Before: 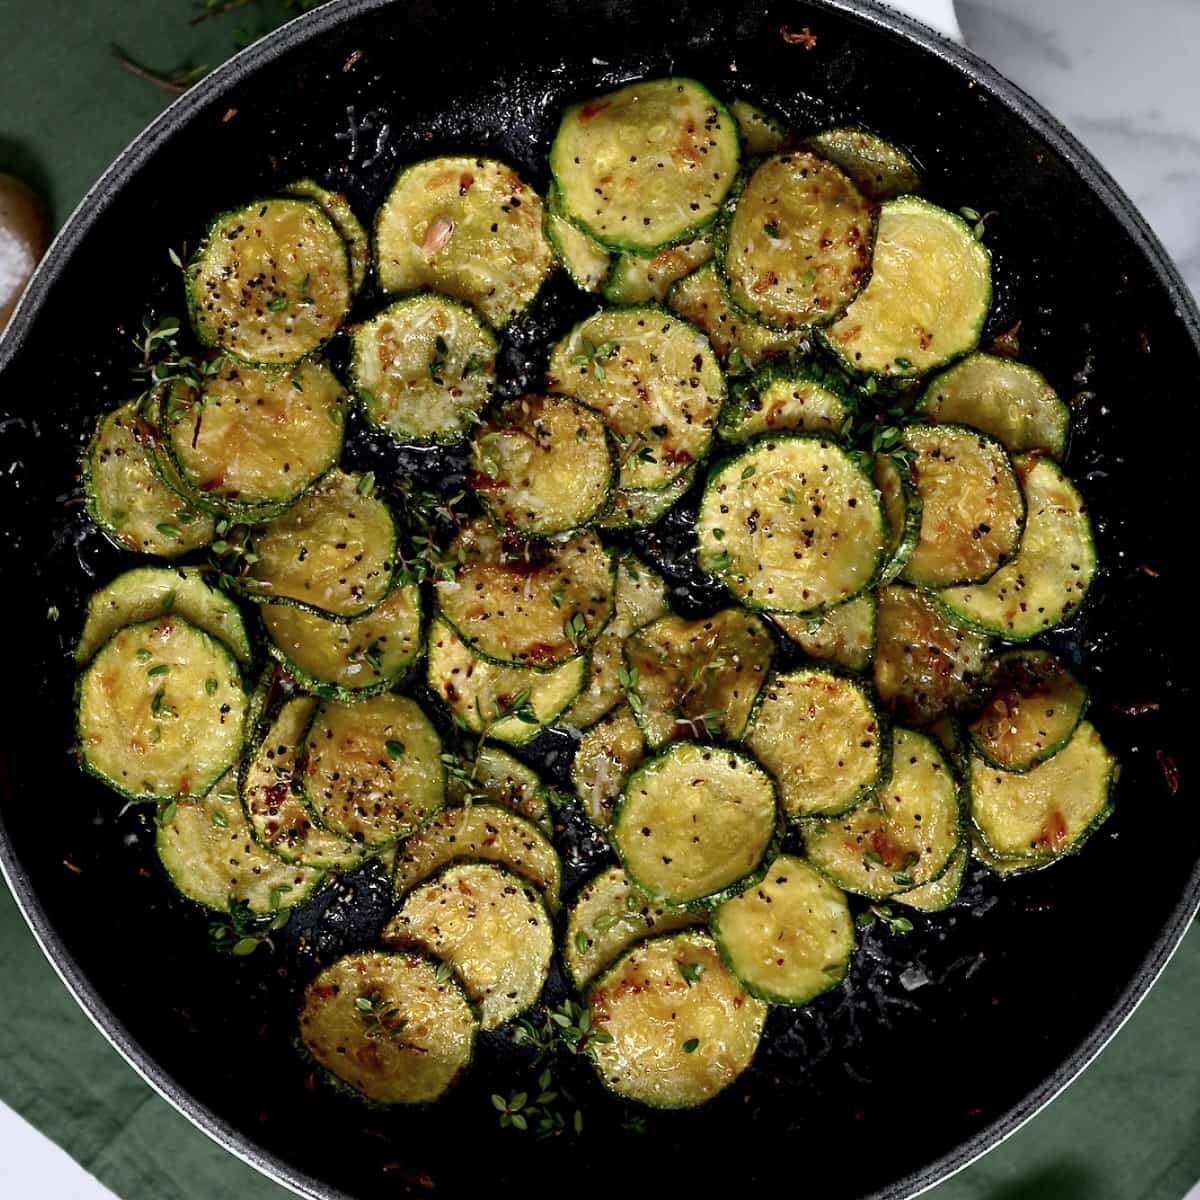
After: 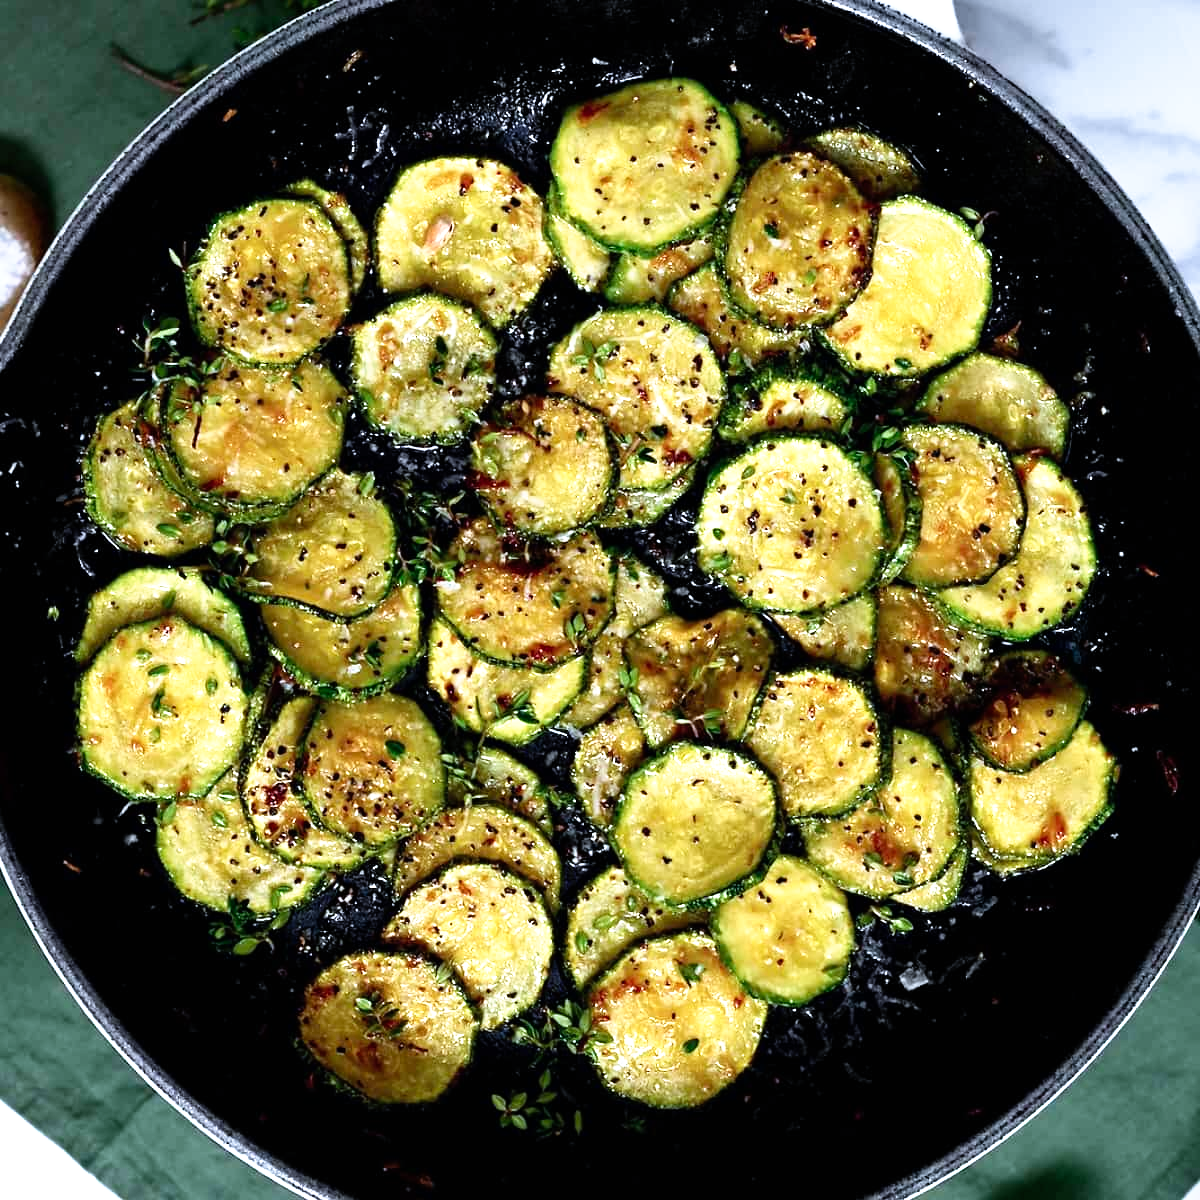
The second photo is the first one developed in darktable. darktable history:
exposure: black level correction 0, exposure 0.7 EV, compensate exposure bias true, compensate highlight preservation false
color calibration: x 0.37, y 0.382, temperature 4313.32 K
tone curve: curves: ch0 [(0, 0) (0.003, 0.001) (0.011, 0.005) (0.025, 0.011) (0.044, 0.02) (0.069, 0.031) (0.1, 0.045) (0.136, 0.077) (0.177, 0.124) (0.224, 0.181) (0.277, 0.245) (0.335, 0.316) (0.399, 0.393) (0.468, 0.477) (0.543, 0.568) (0.623, 0.666) (0.709, 0.771) (0.801, 0.871) (0.898, 0.965) (1, 1)], preserve colors none
